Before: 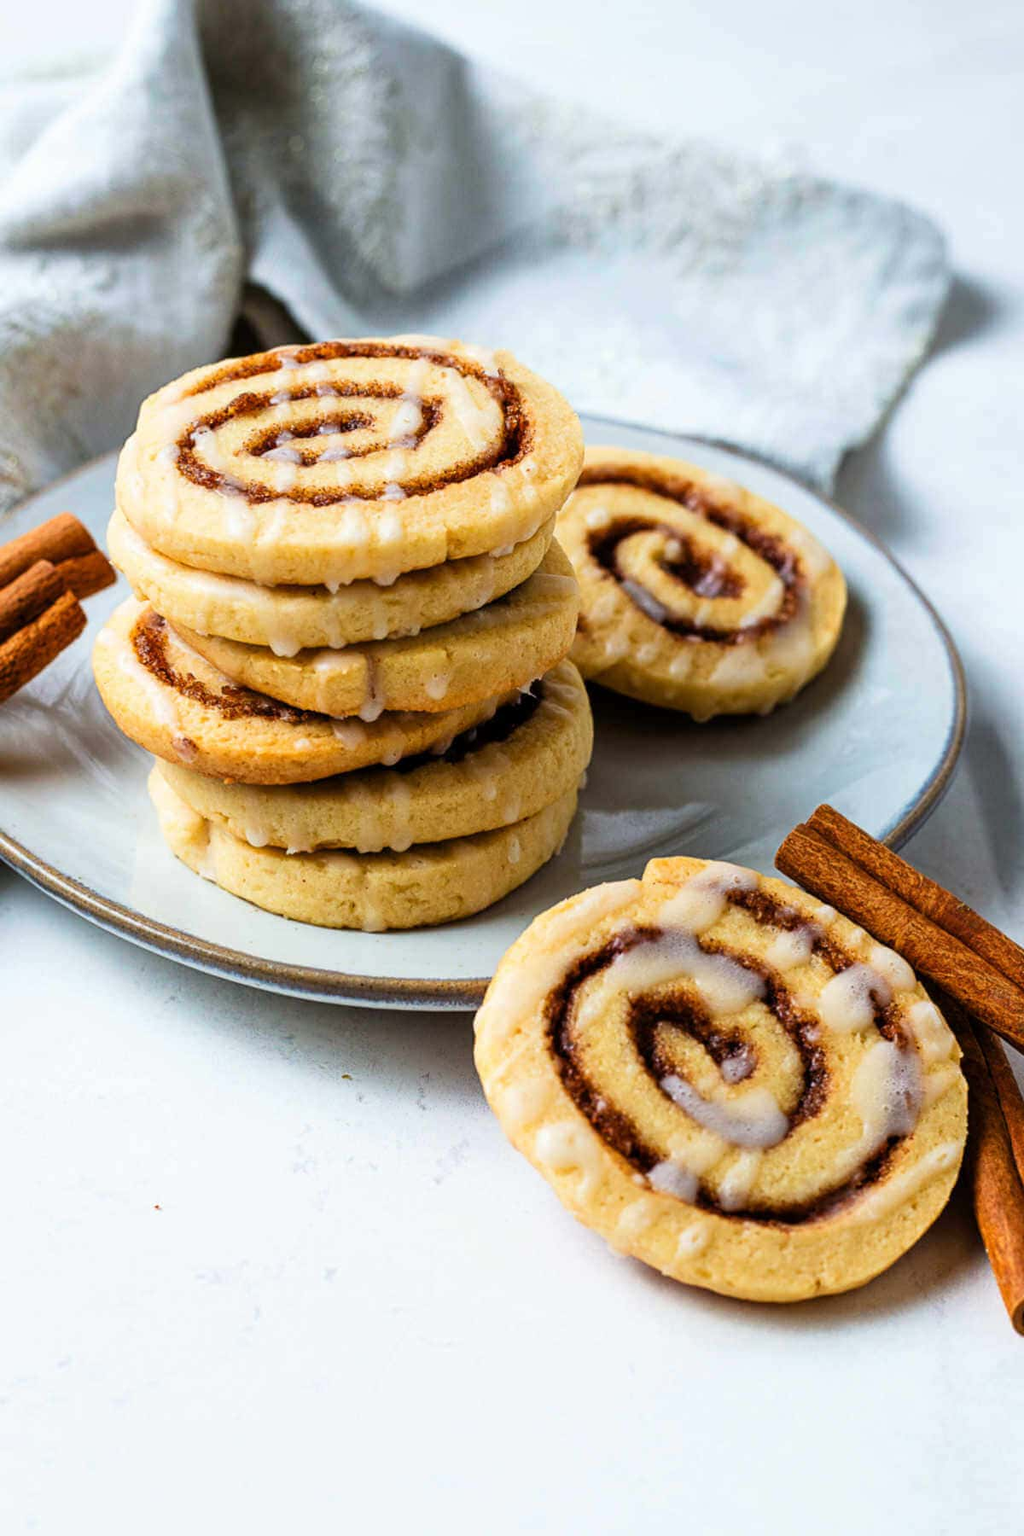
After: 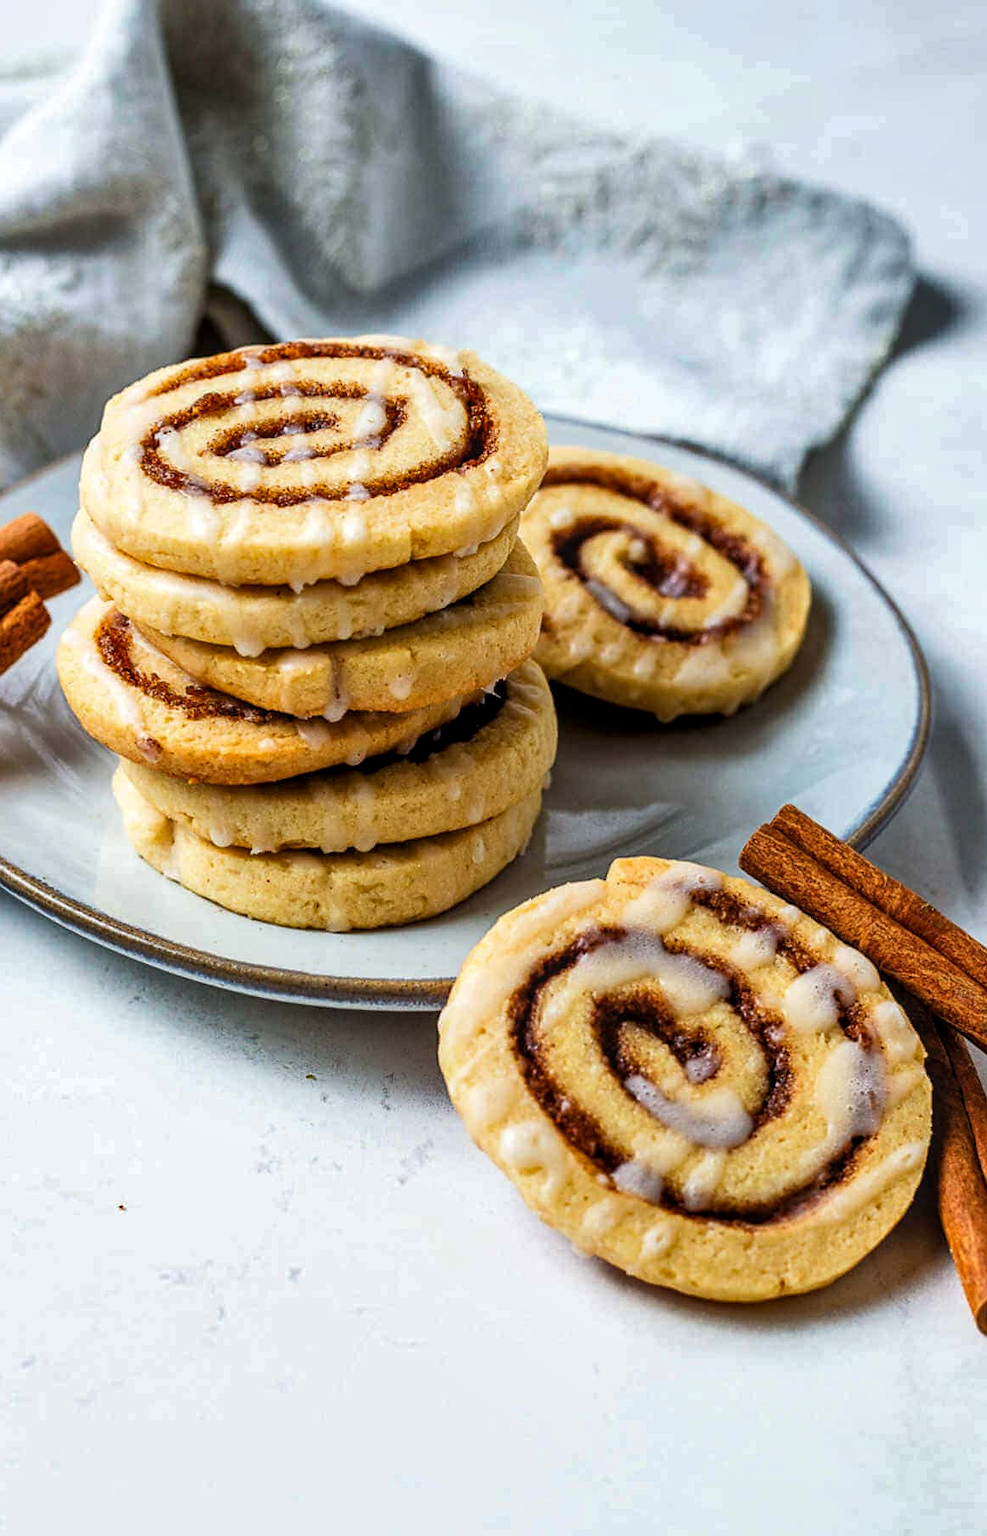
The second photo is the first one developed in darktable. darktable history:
sharpen: radius 1.025, threshold 1.098
local contrast: on, module defaults
crop and rotate: left 3.517%
shadows and highlights: soften with gaussian
